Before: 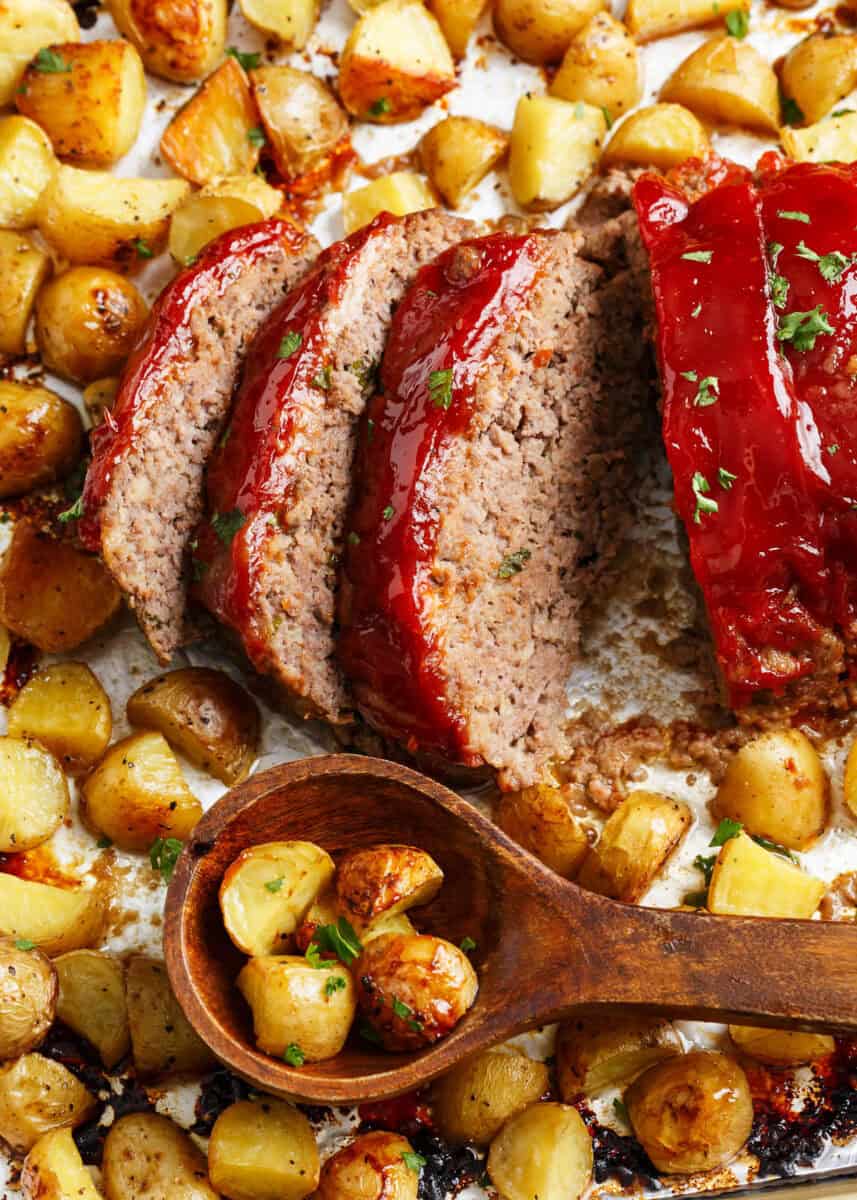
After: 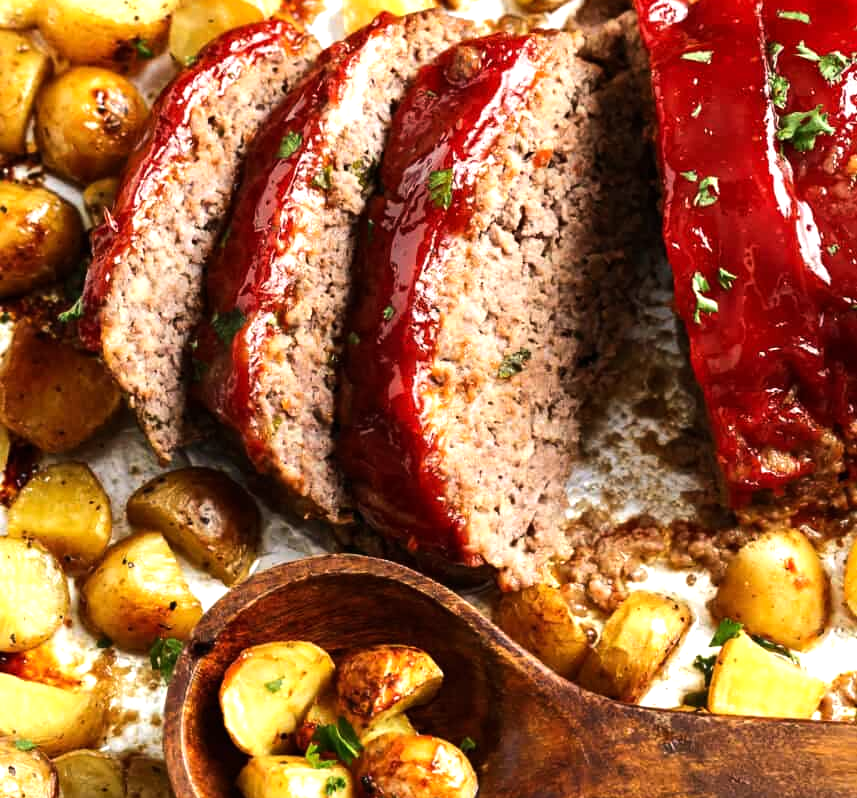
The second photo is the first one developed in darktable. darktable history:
crop: top 16.727%, bottom 16.727%
tone equalizer: -8 EV -0.75 EV, -7 EV -0.7 EV, -6 EV -0.6 EV, -5 EV -0.4 EV, -3 EV 0.4 EV, -2 EV 0.6 EV, -1 EV 0.7 EV, +0 EV 0.75 EV, edges refinement/feathering 500, mask exposure compensation -1.57 EV, preserve details no
